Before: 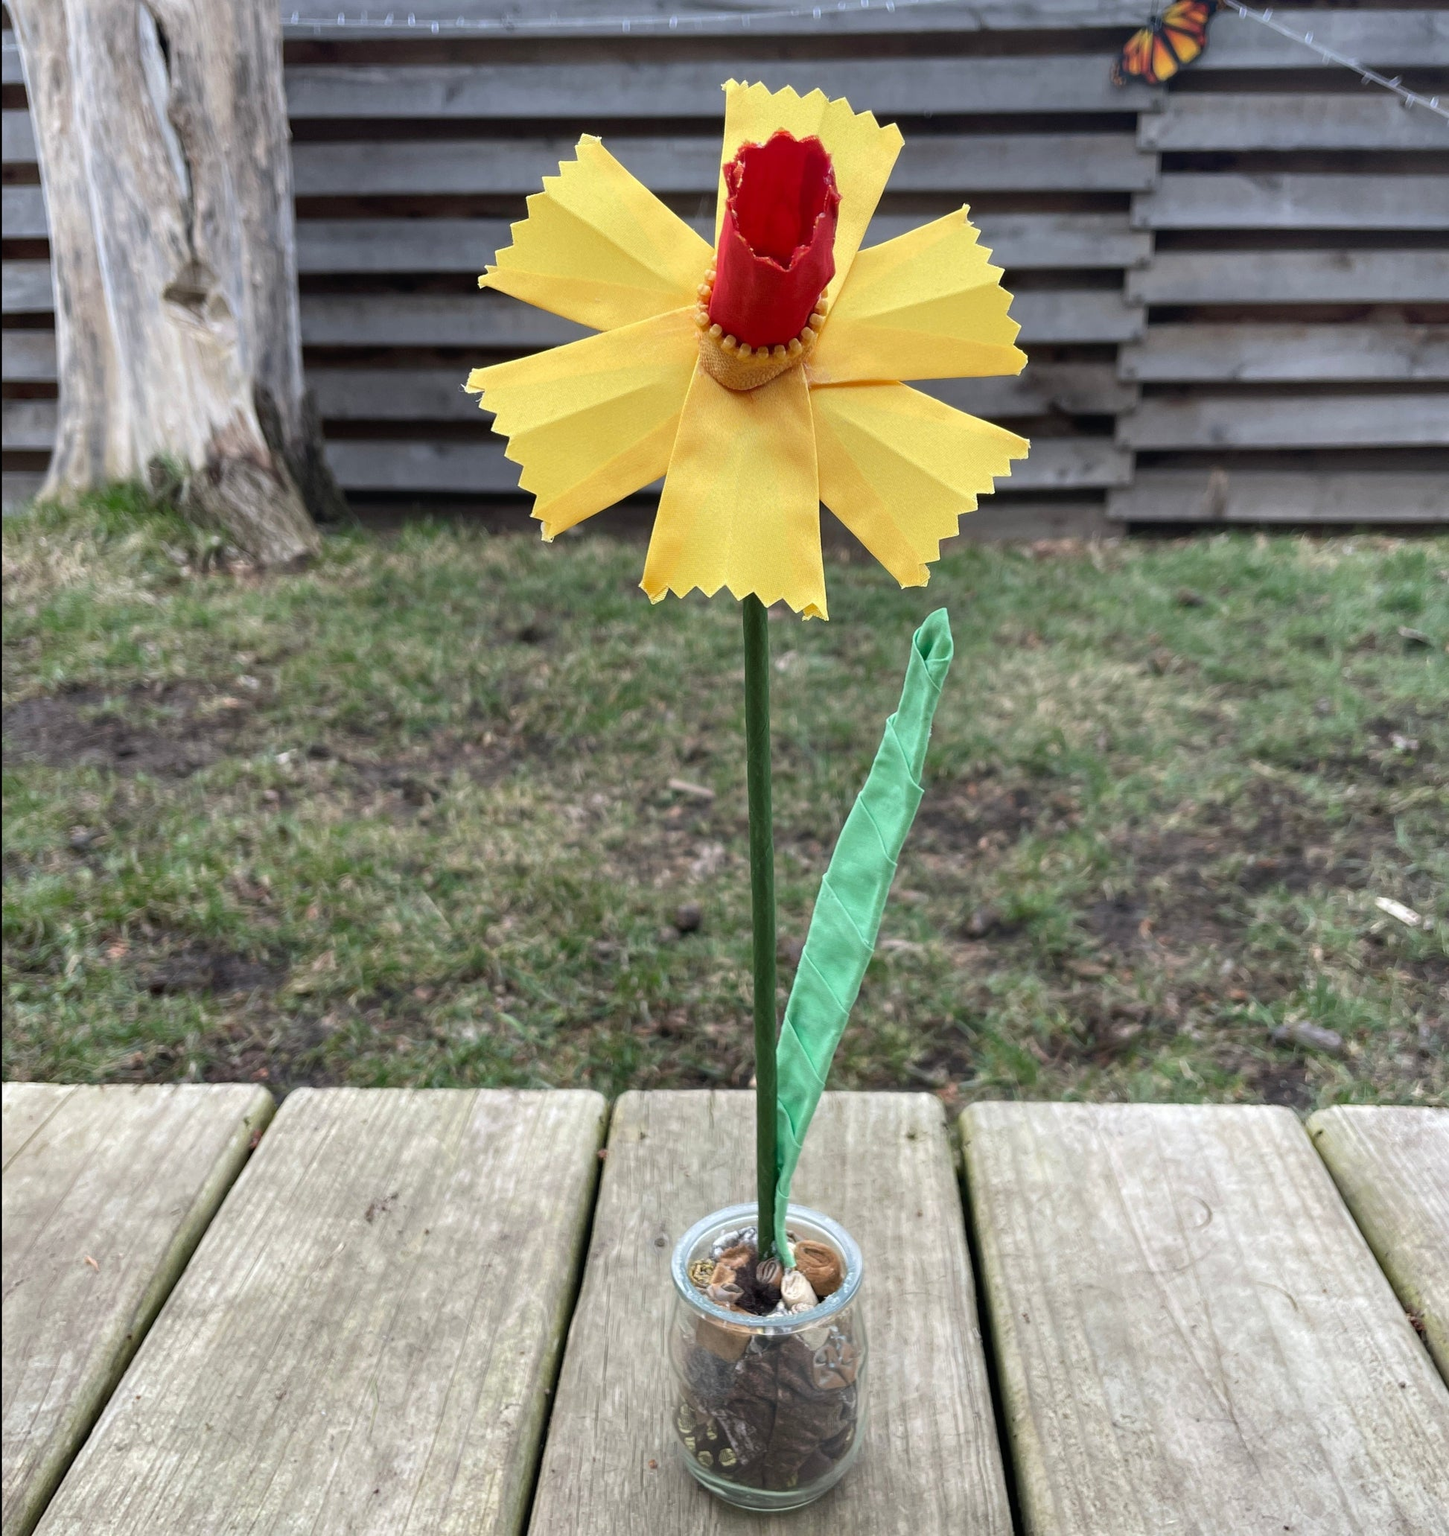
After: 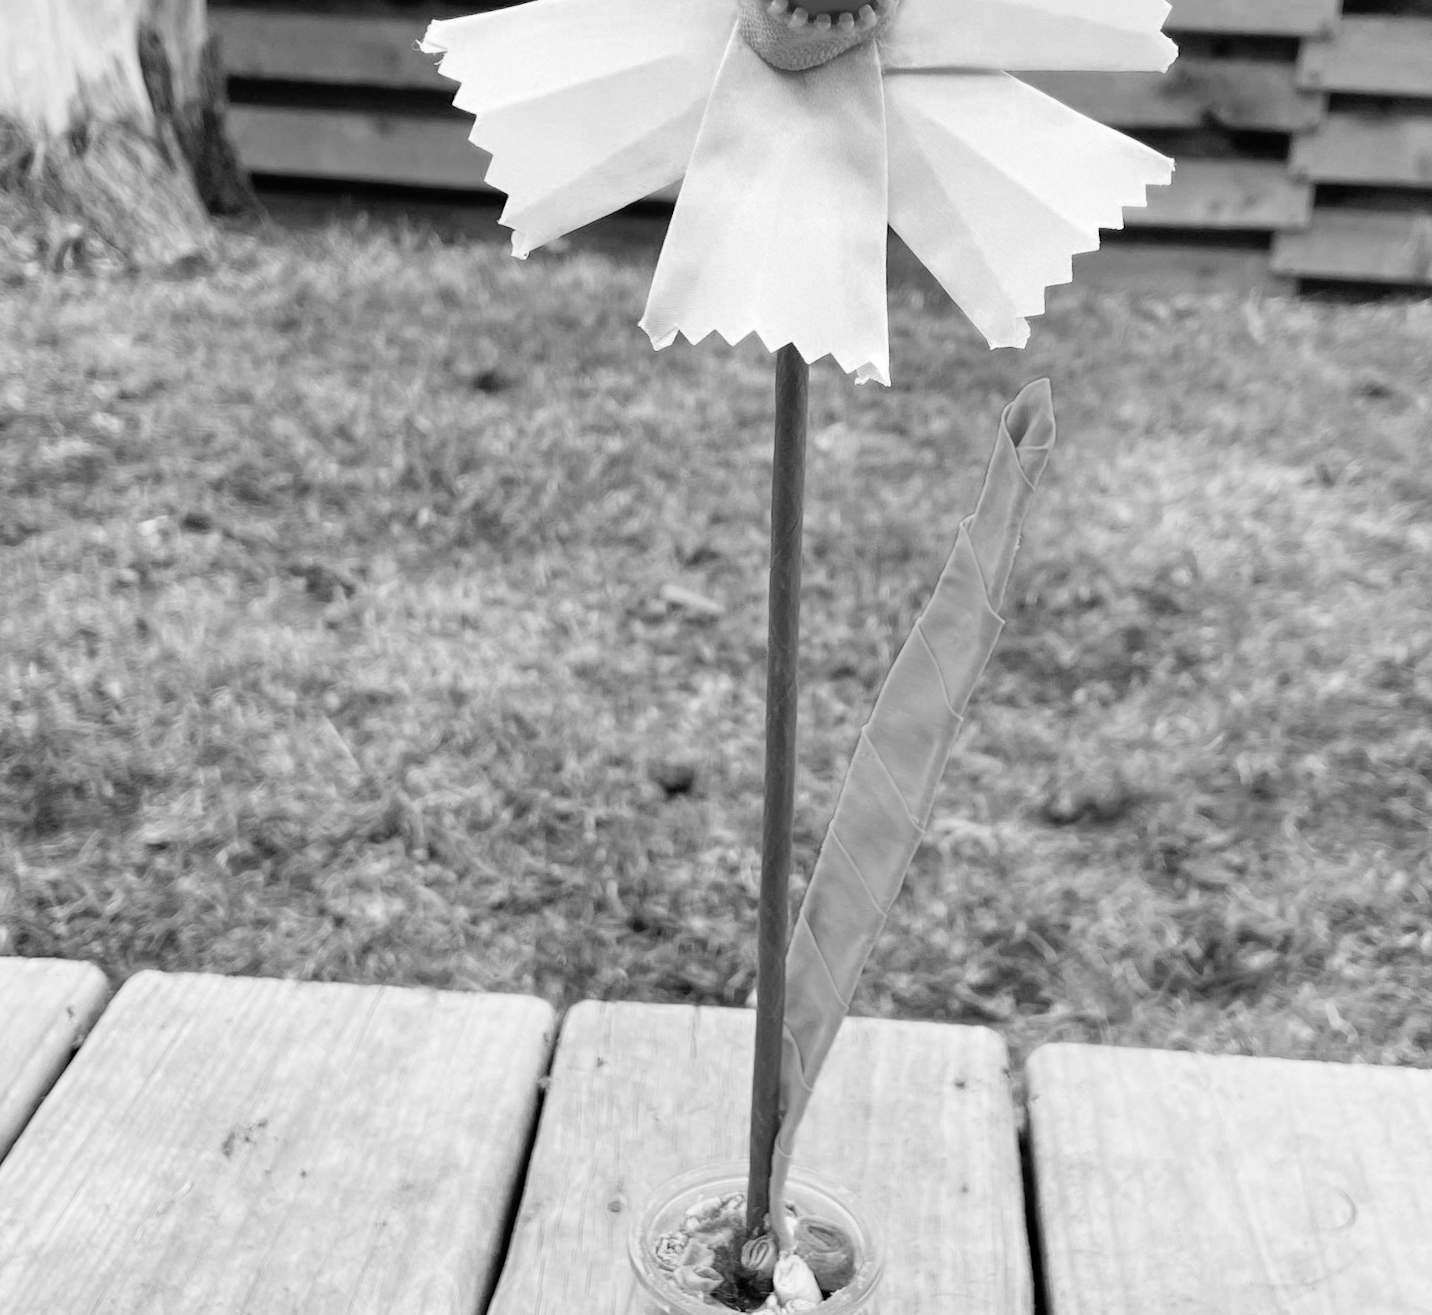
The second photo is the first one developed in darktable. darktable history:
exposure: black level correction 0, exposure 1.103 EV, compensate exposure bias true, compensate highlight preservation false
color zones: curves: ch0 [(0.002, 0.593) (0.143, 0.417) (0.285, 0.541) (0.455, 0.289) (0.608, 0.327) (0.727, 0.283) (0.869, 0.571) (1, 0.603)]; ch1 [(0, 0) (0.143, 0) (0.286, 0) (0.429, 0) (0.571, 0) (0.714, 0) (0.857, 0)]
crop and rotate: angle -3.38°, left 9.733%, top 20.439%, right 12.179%, bottom 11.913%
filmic rgb: black relative exposure -7.65 EV, white relative exposure 4.56 EV, threshold 5.94 EV, hardness 3.61, contrast 0.989, enable highlight reconstruction true
